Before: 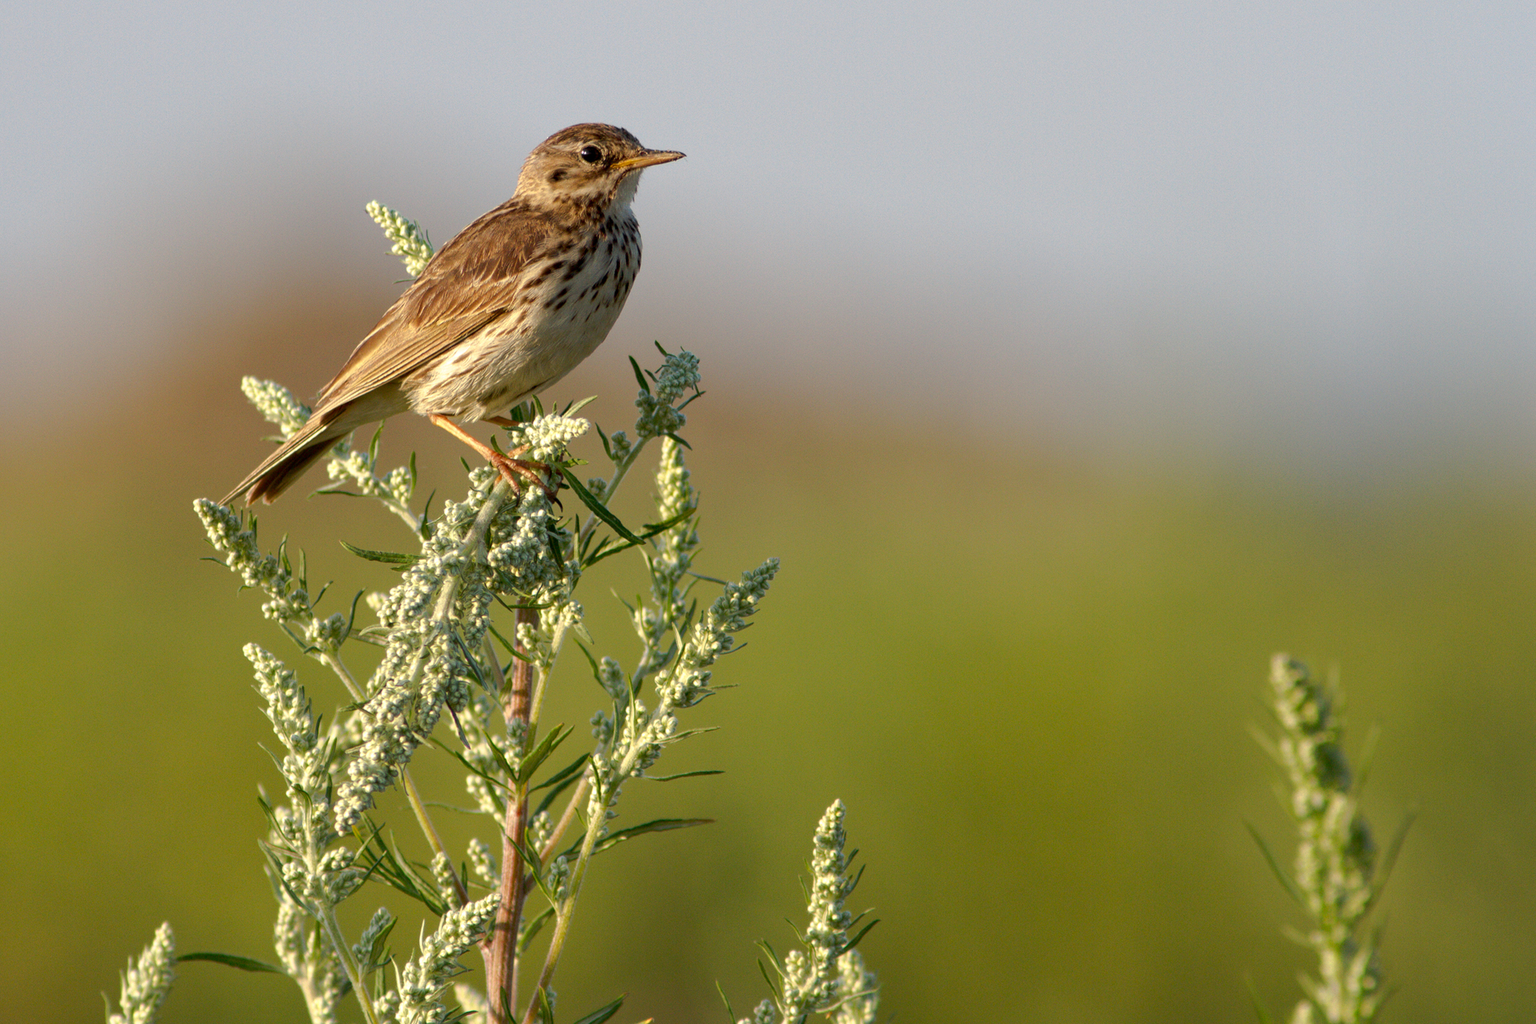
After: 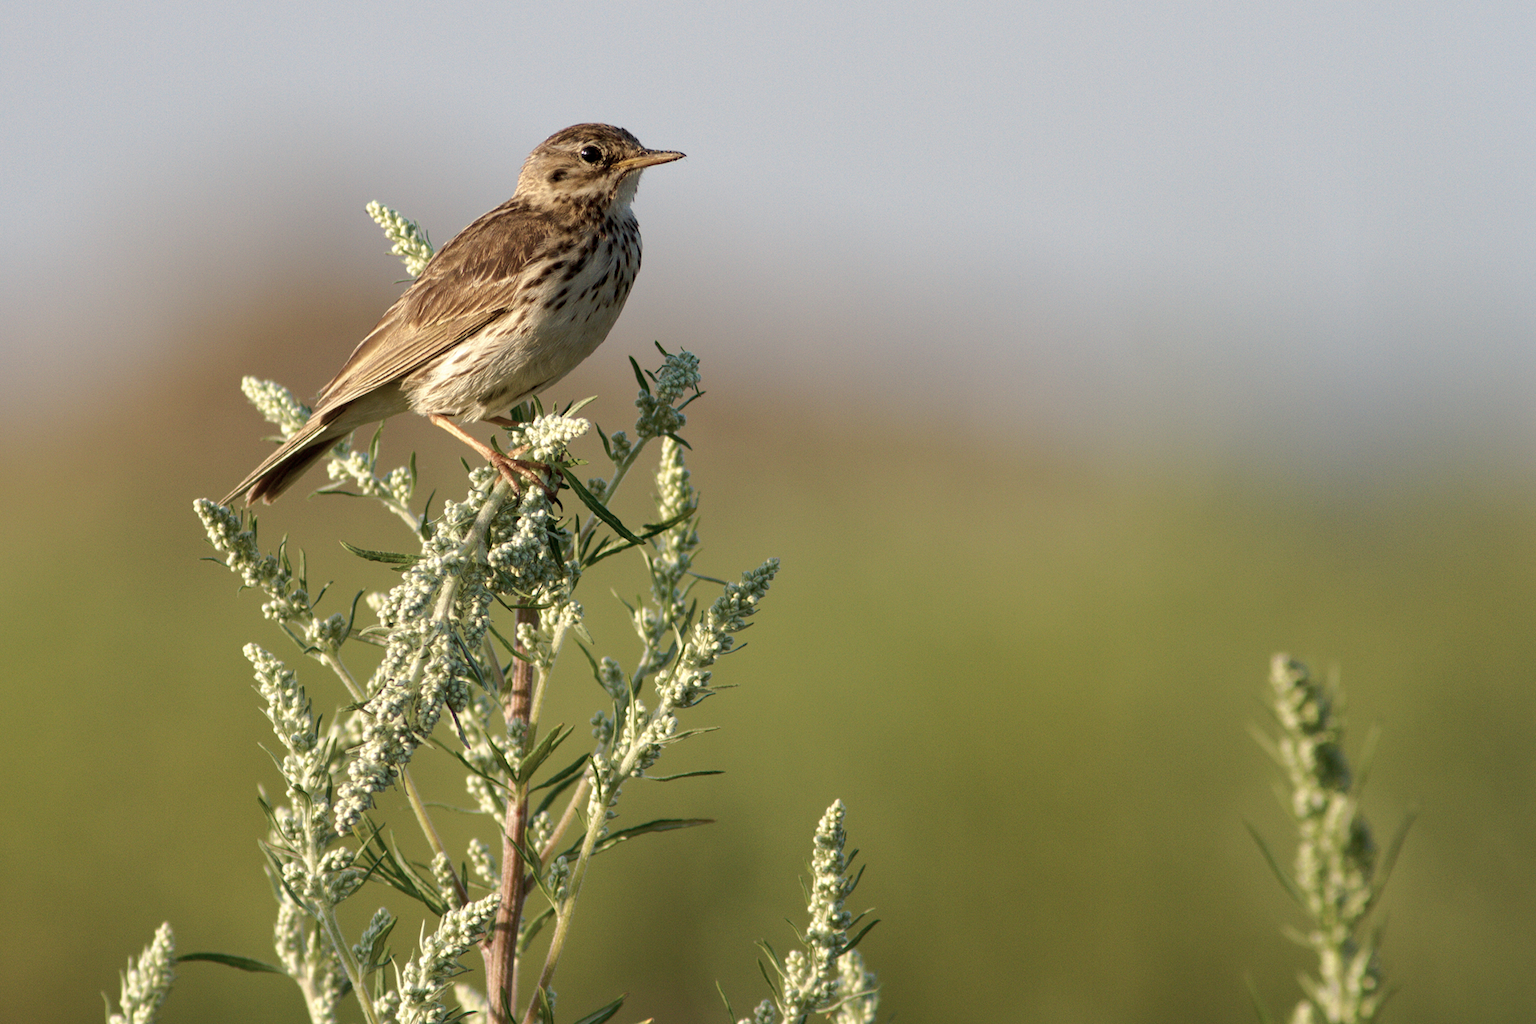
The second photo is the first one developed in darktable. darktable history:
velvia: strength 30%
contrast brightness saturation: contrast 0.1, saturation -0.36
